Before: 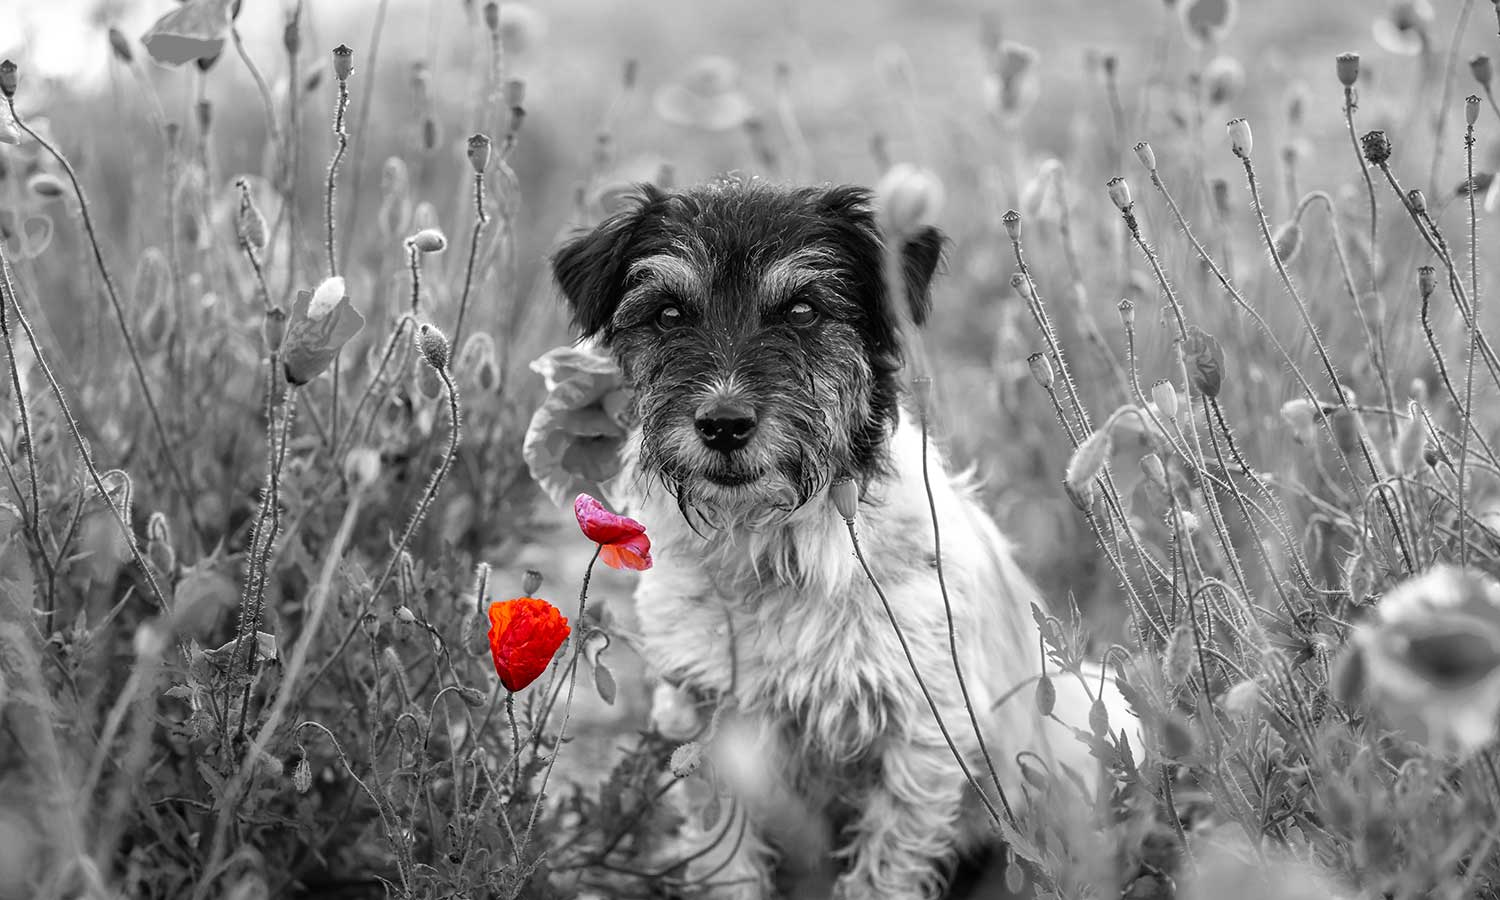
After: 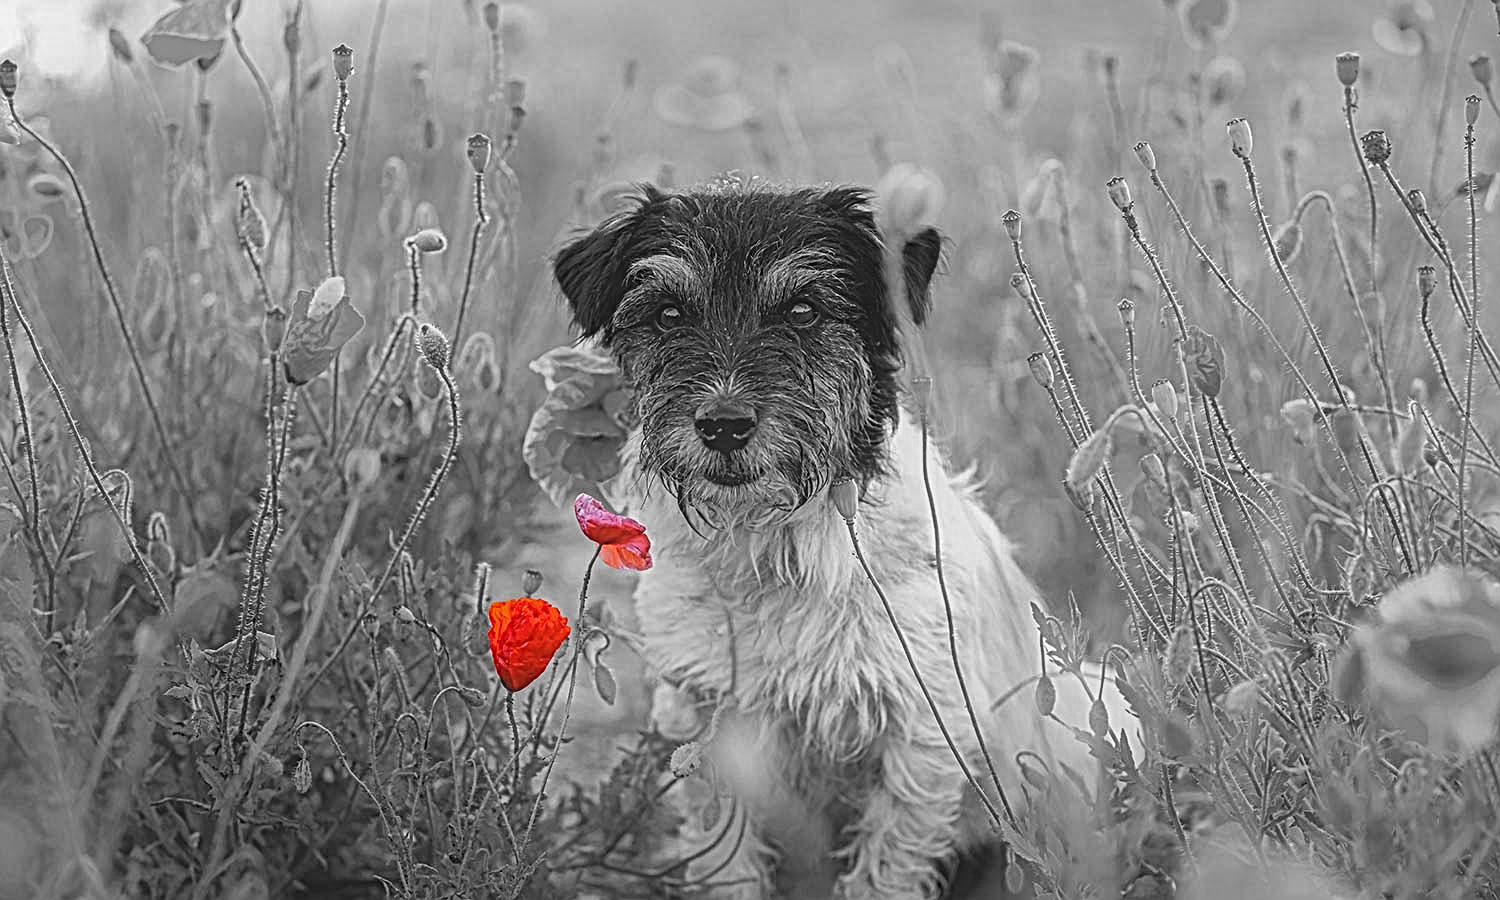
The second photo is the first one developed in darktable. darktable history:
contrast equalizer: y [[0.627 ×6], [0.563 ×6], [0 ×6], [0 ×6], [0 ×6]], mix -0.994
local contrast: mode bilateral grid, contrast 20, coarseness 3, detail 299%, midtone range 0.2
shadows and highlights: on, module defaults
